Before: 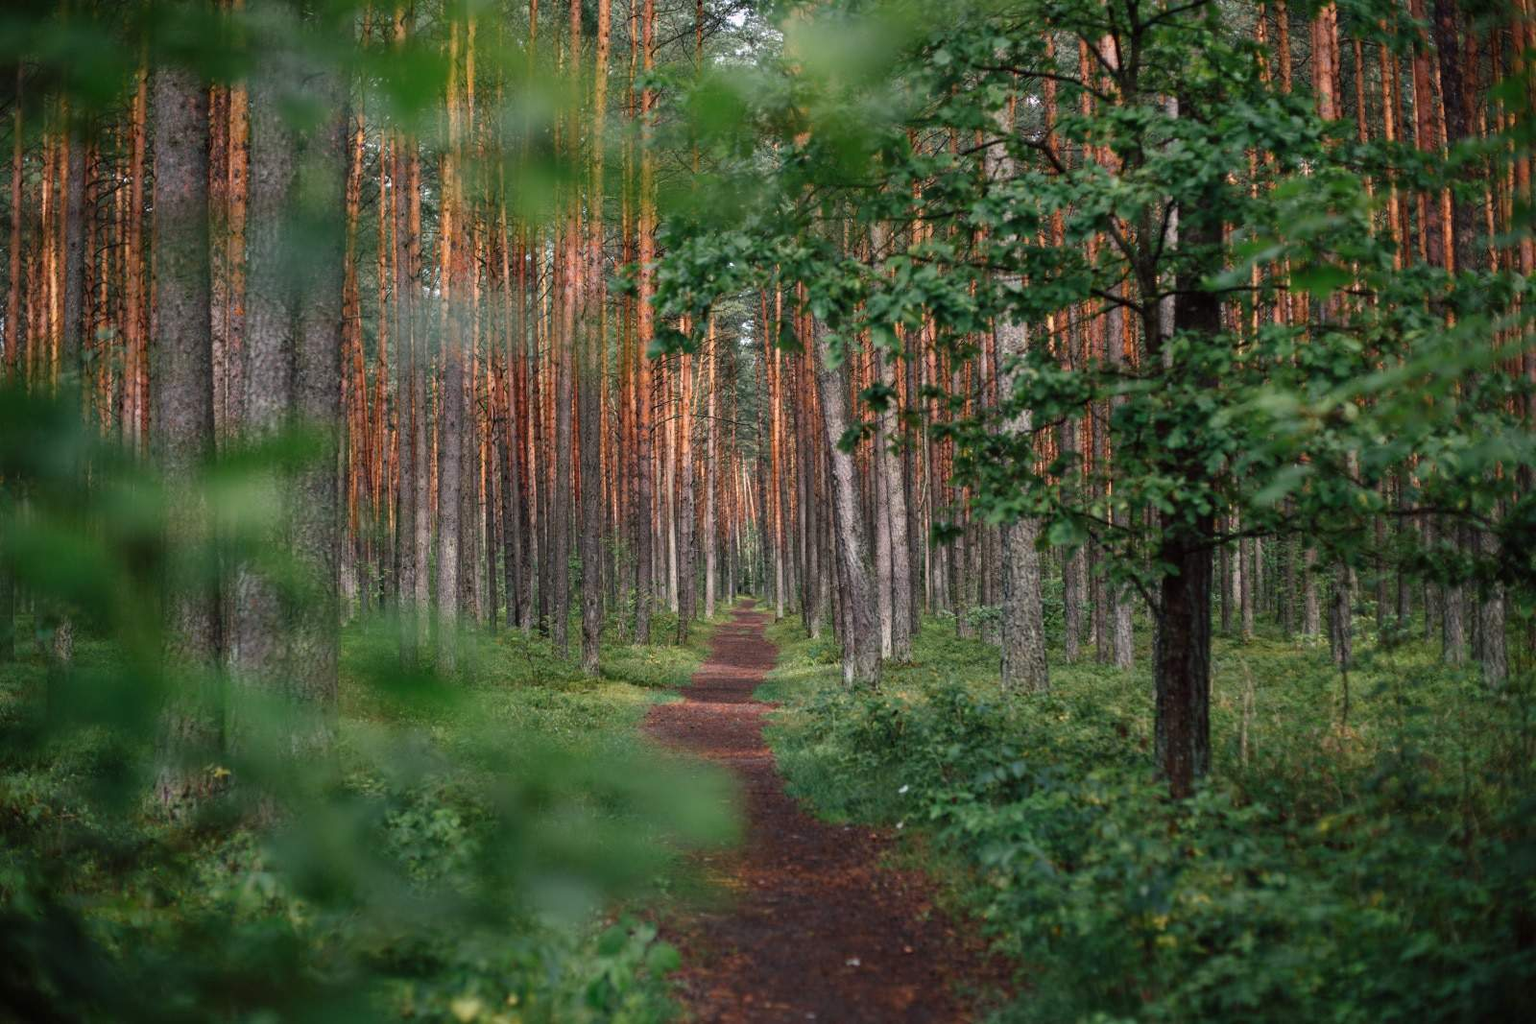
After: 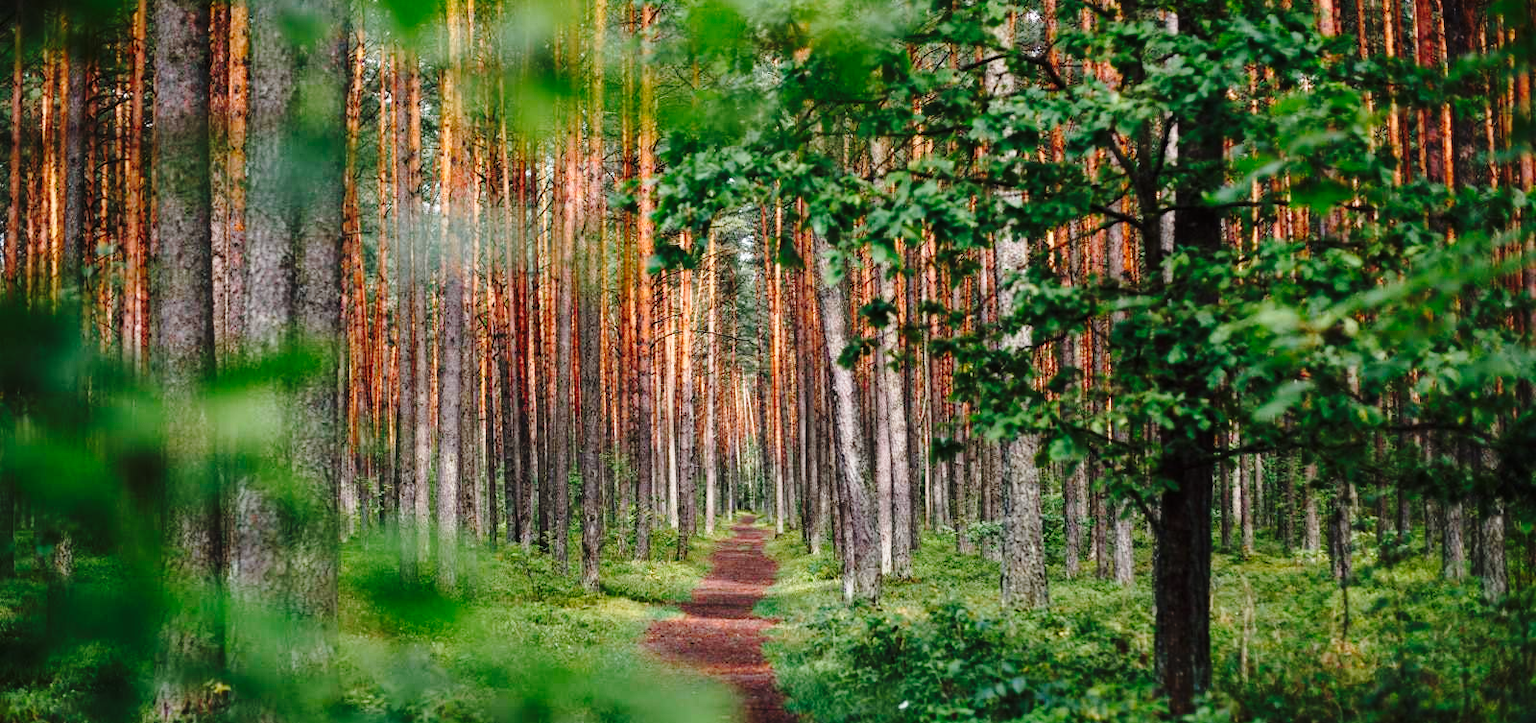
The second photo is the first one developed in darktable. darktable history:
crop and rotate: top 8.293%, bottom 20.996%
base curve: curves: ch0 [(0, 0) (0.04, 0.03) (0.133, 0.232) (0.448, 0.748) (0.843, 0.968) (1, 1)], preserve colors none
